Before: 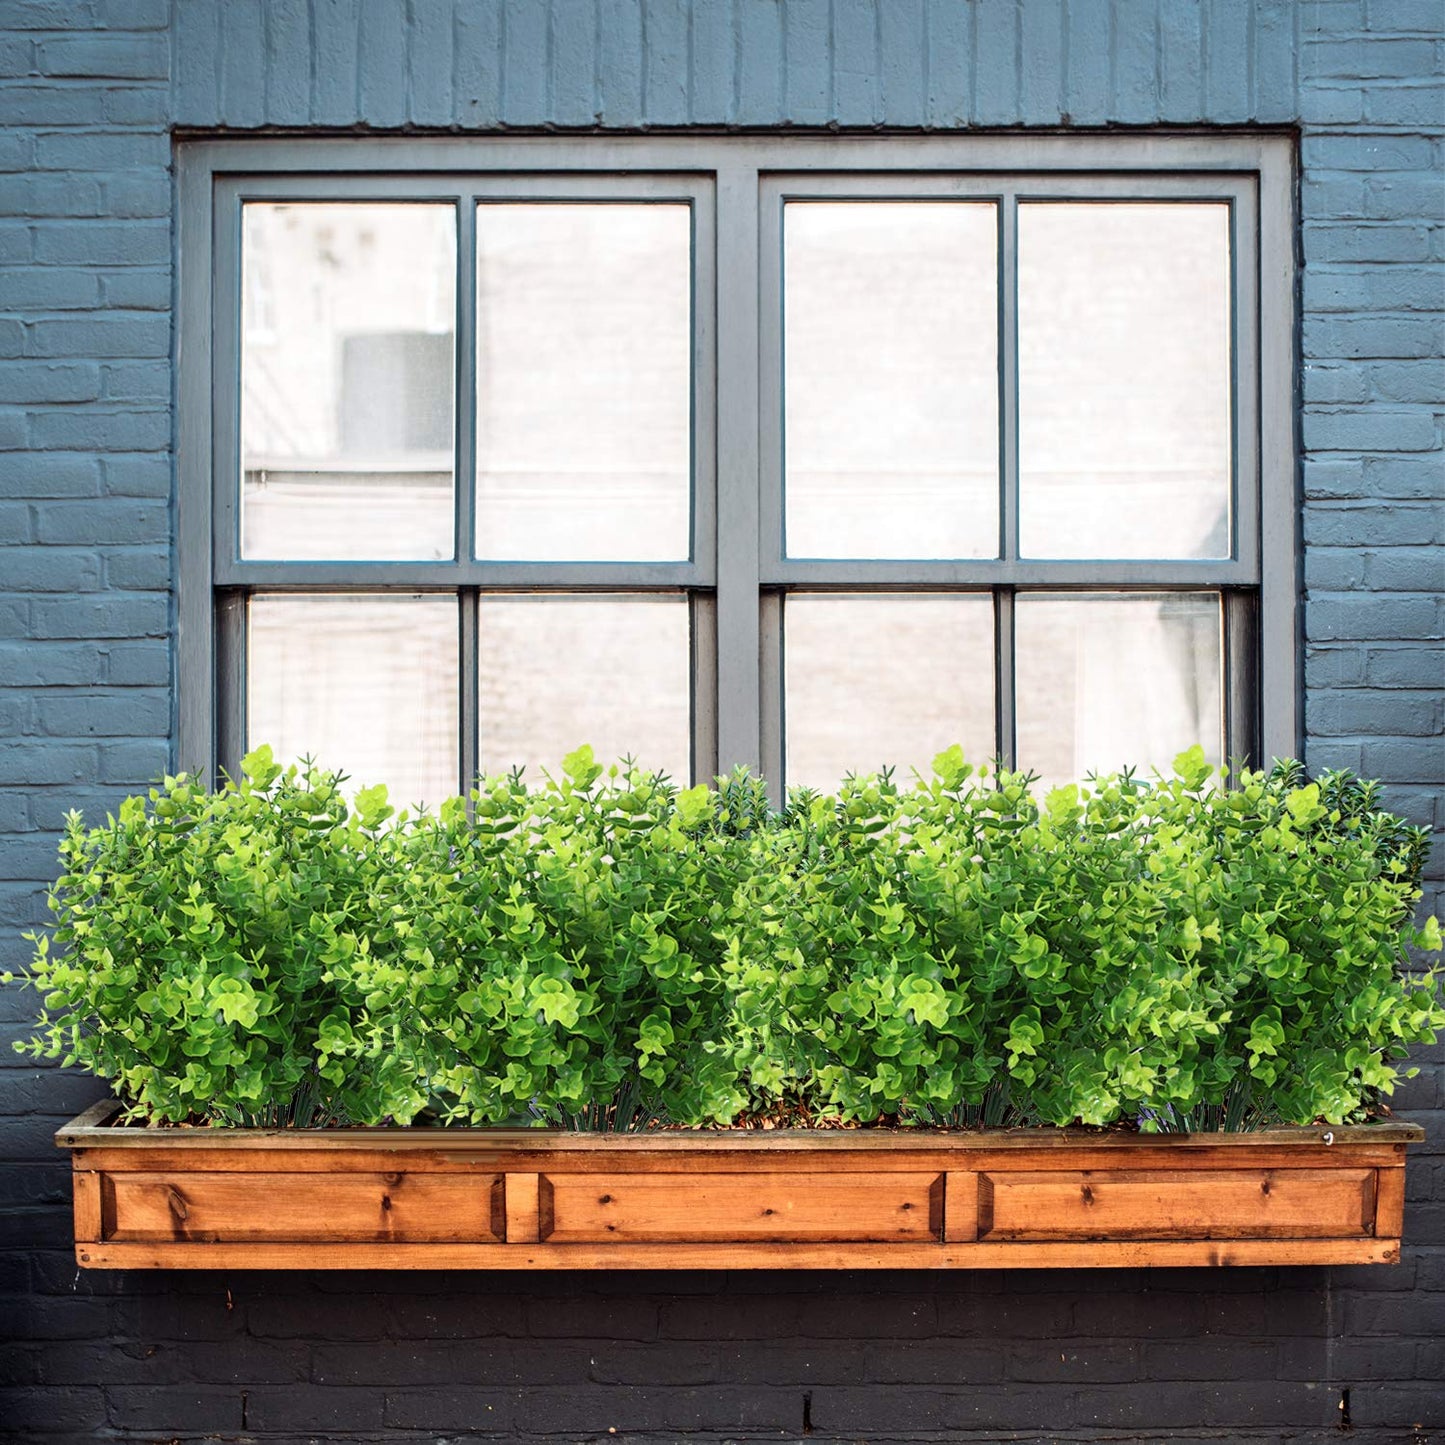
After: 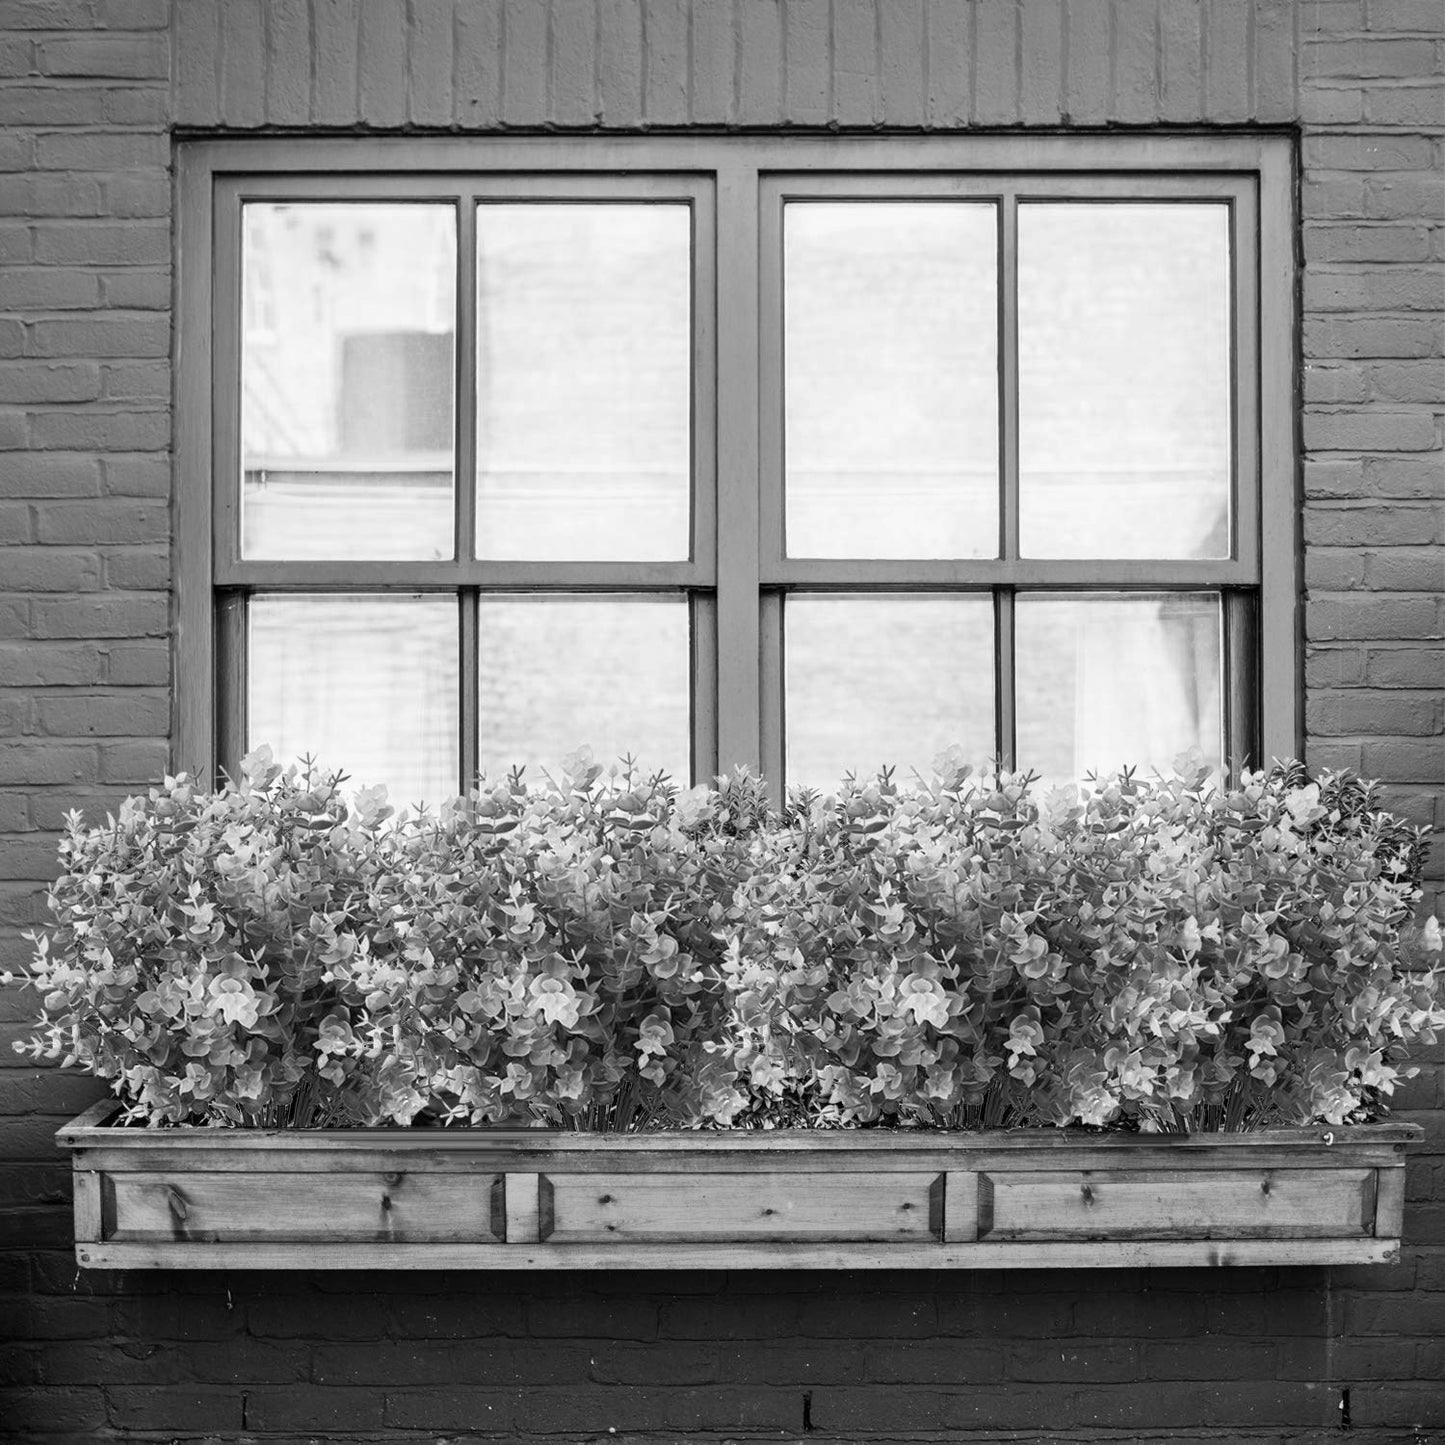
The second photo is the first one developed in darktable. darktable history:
monochrome: a -35.87, b 49.73, size 1.7
shadows and highlights: shadows 25, highlights -25
